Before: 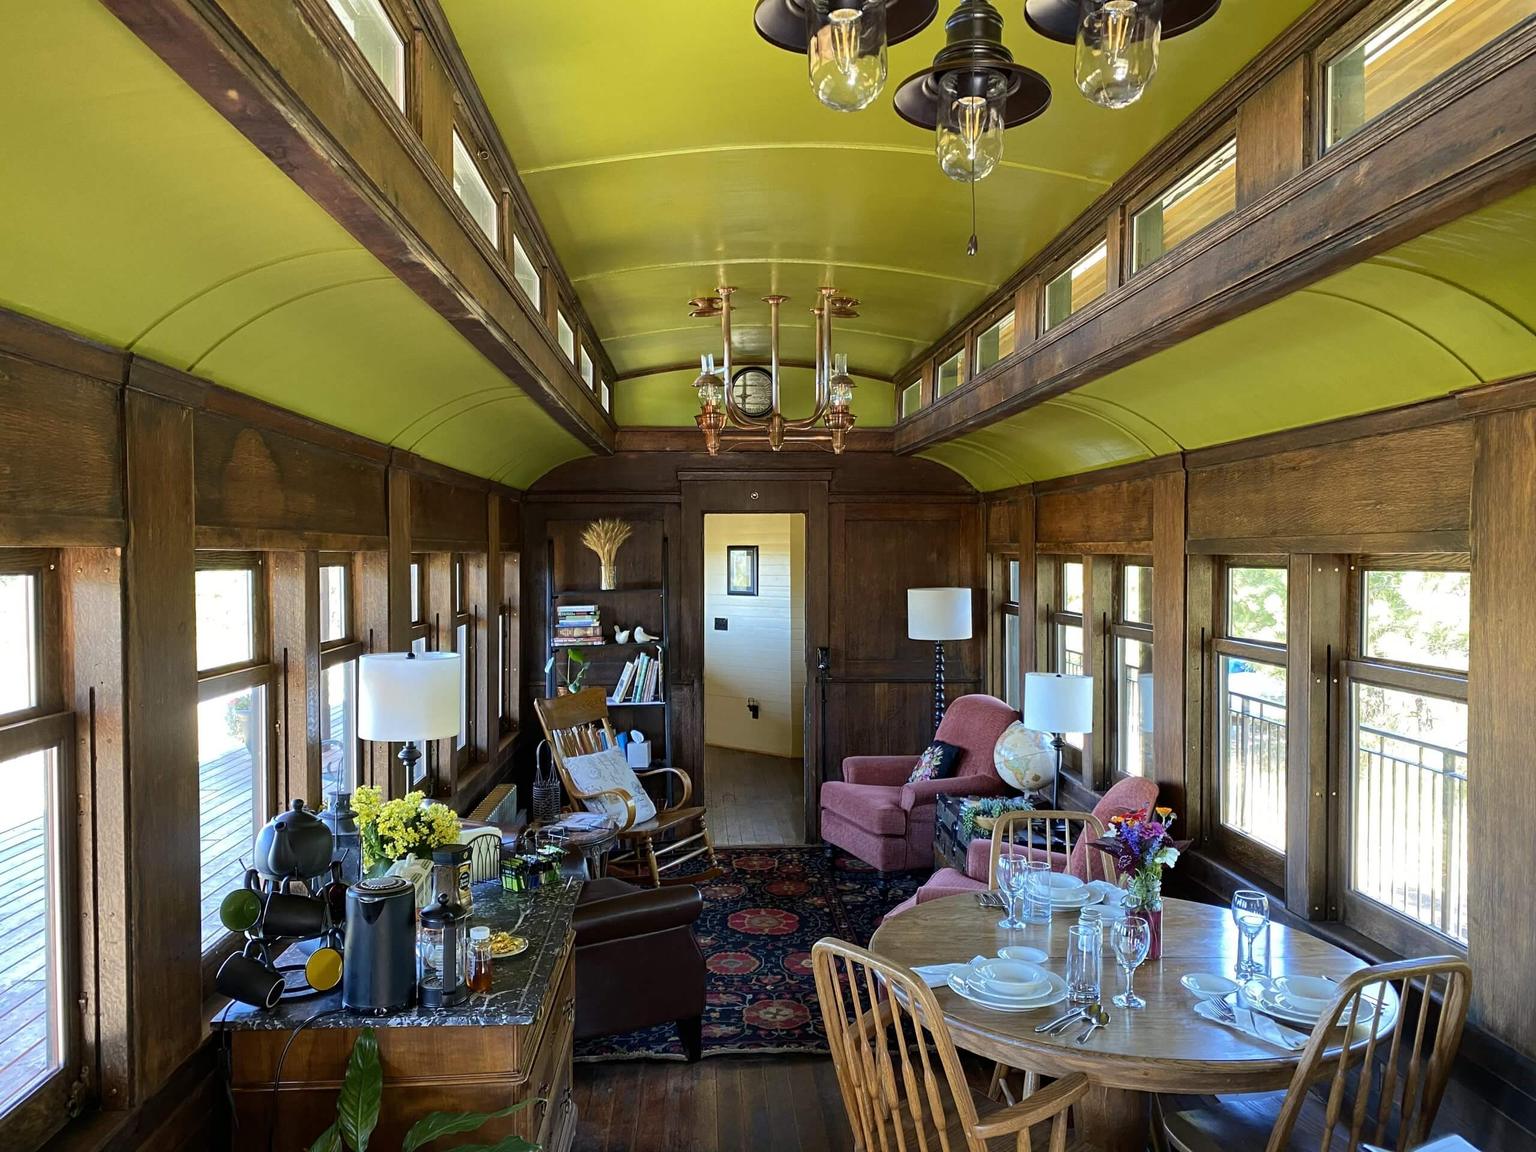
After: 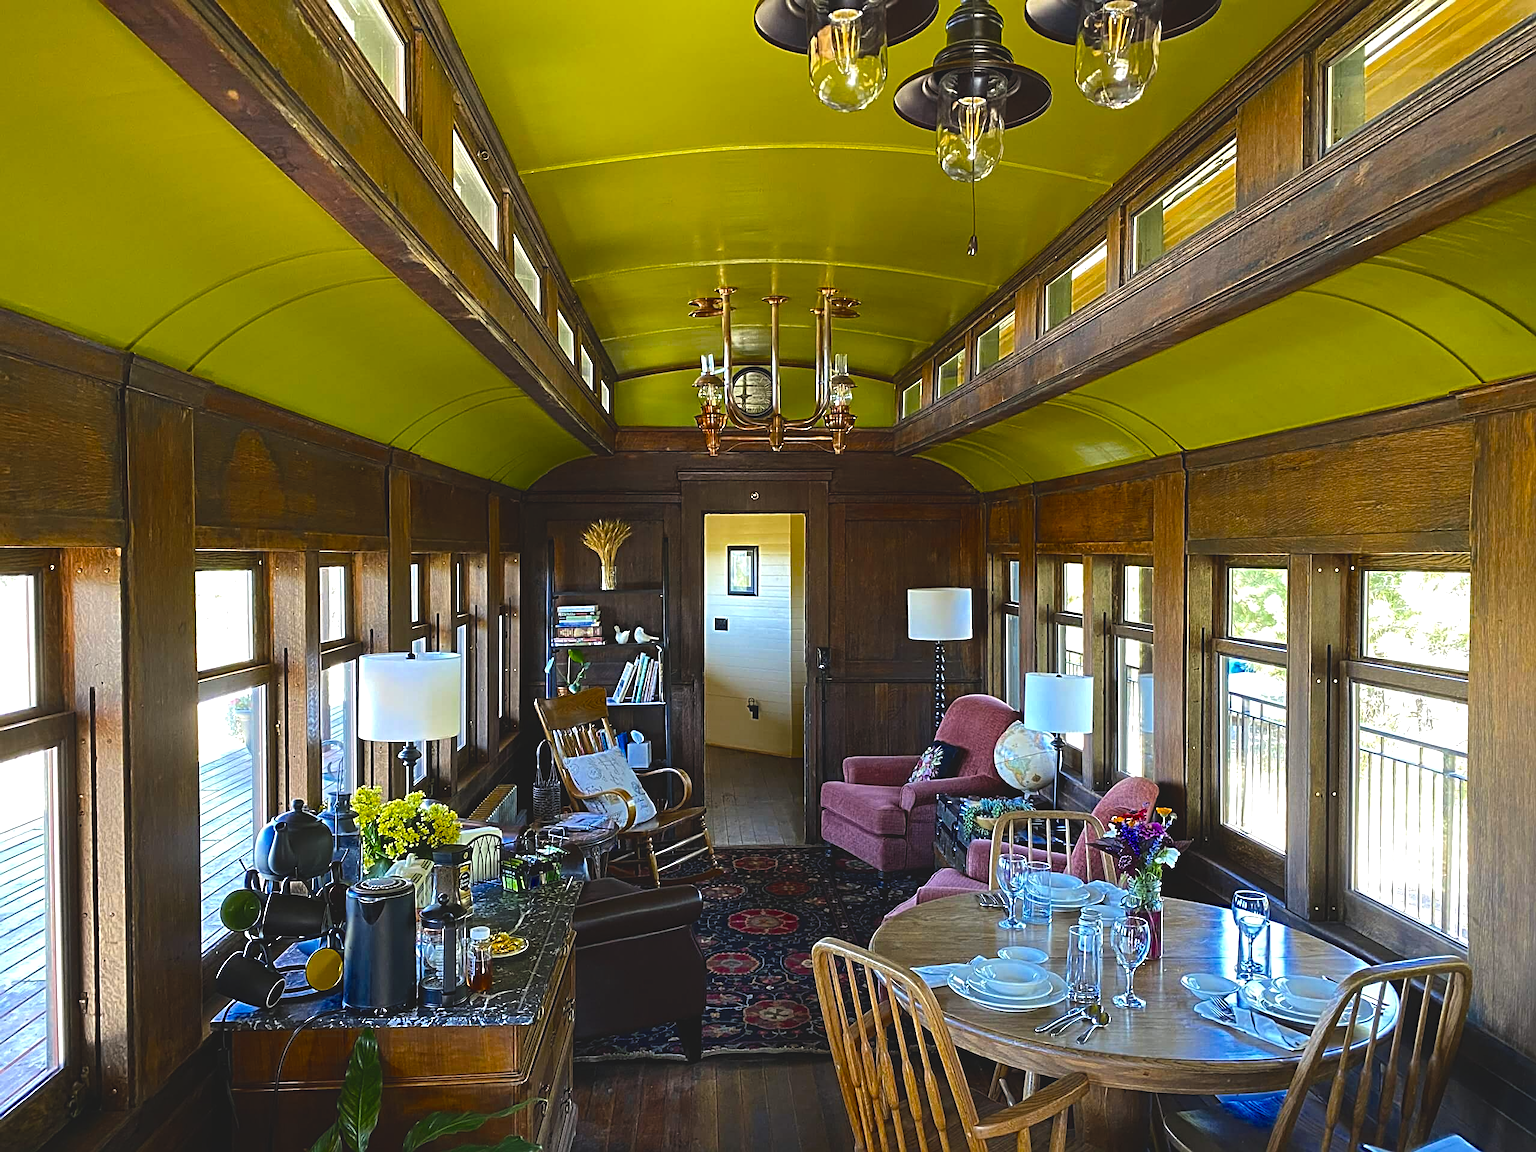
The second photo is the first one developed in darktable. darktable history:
sharpen: radius 2.531, amount 0.623
color balance rgb: global offset › luminance 1.533%, perceptual saturation grading › global saturation 29.618%, global vibrance 6.347%, contrast 12.44%, saturation formula JzAzBz (2021)
